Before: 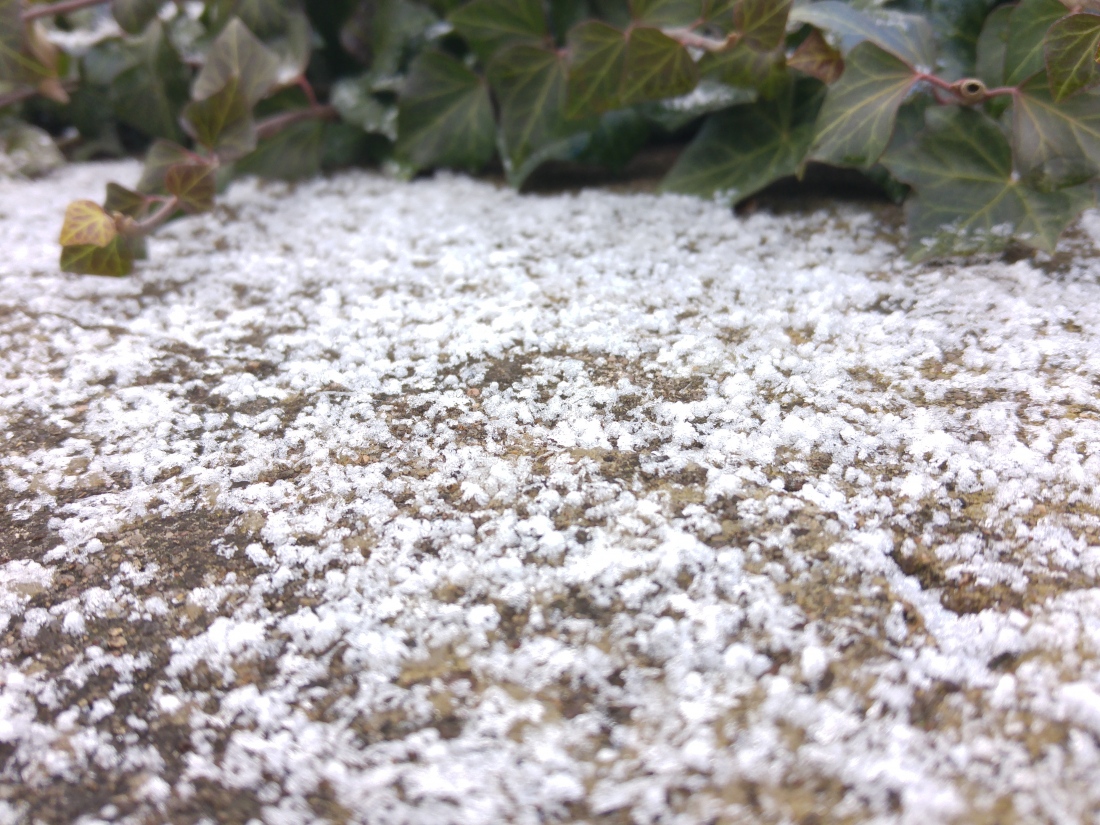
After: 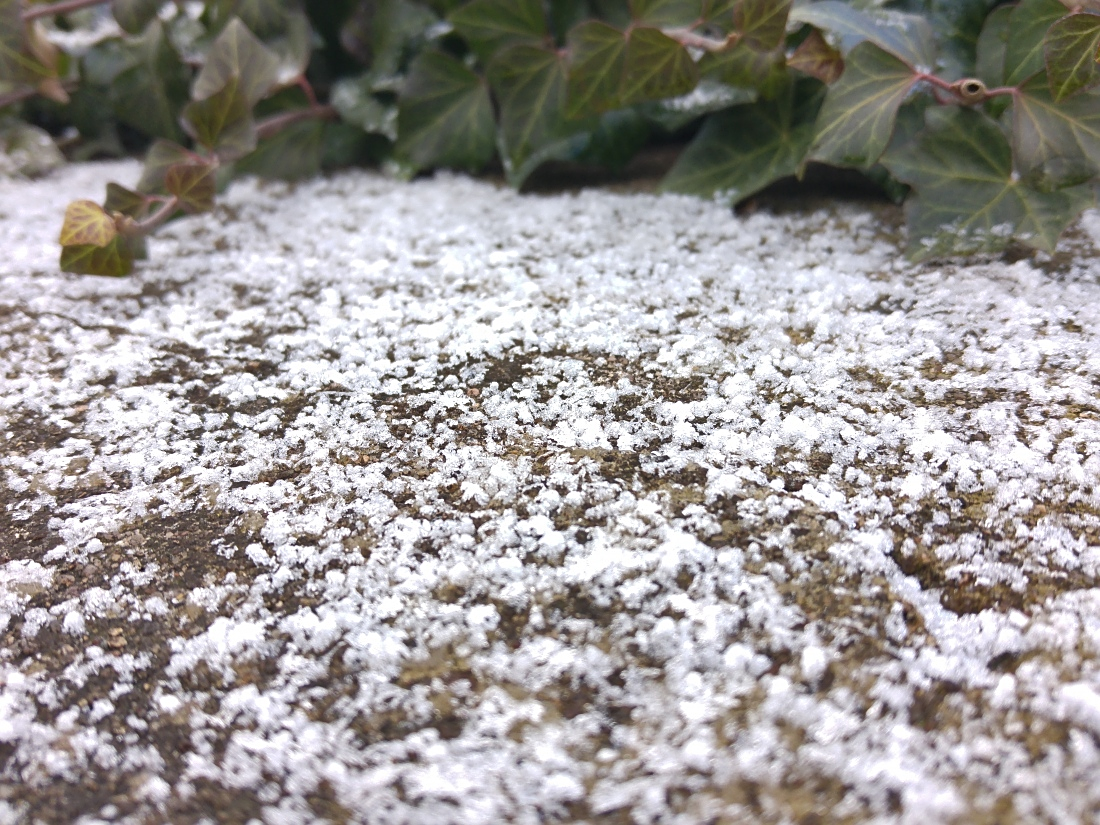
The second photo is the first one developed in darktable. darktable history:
shadows and highlights: shadows 4.64, soften with gaussian
sharpen: on, module defaults
